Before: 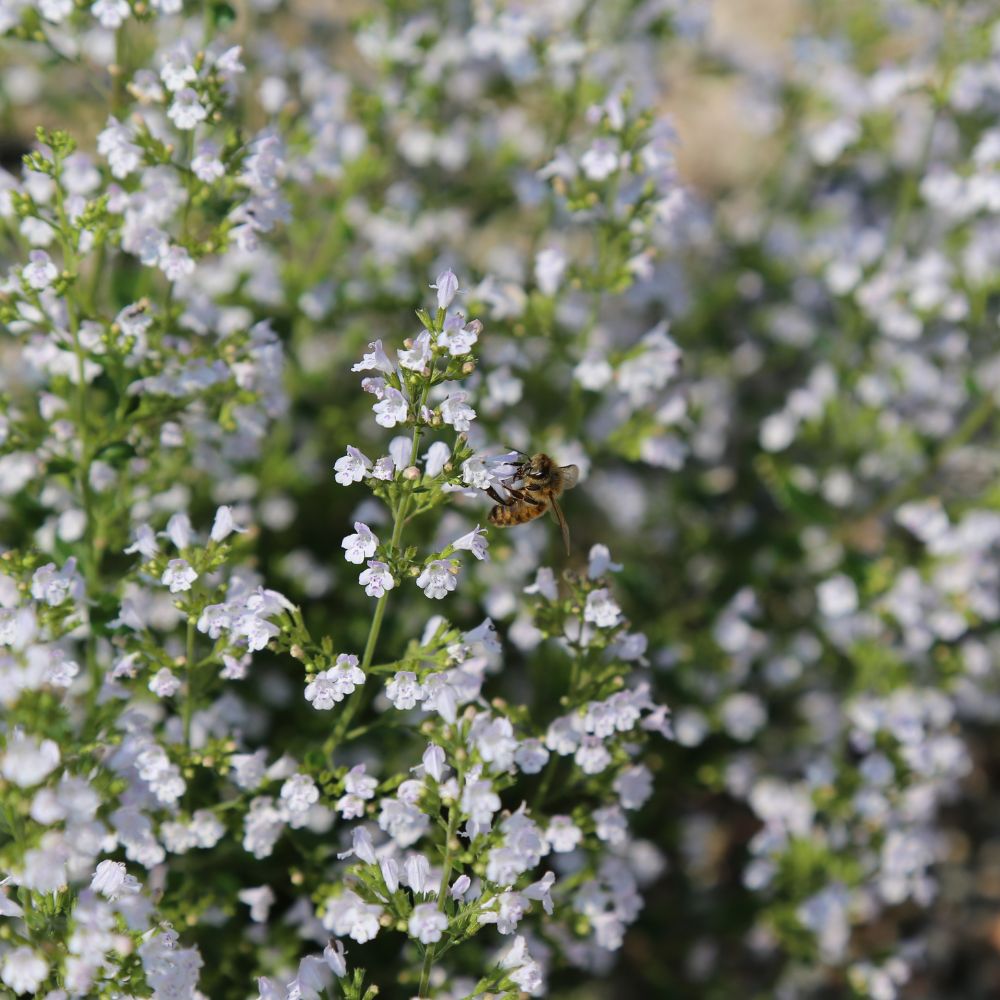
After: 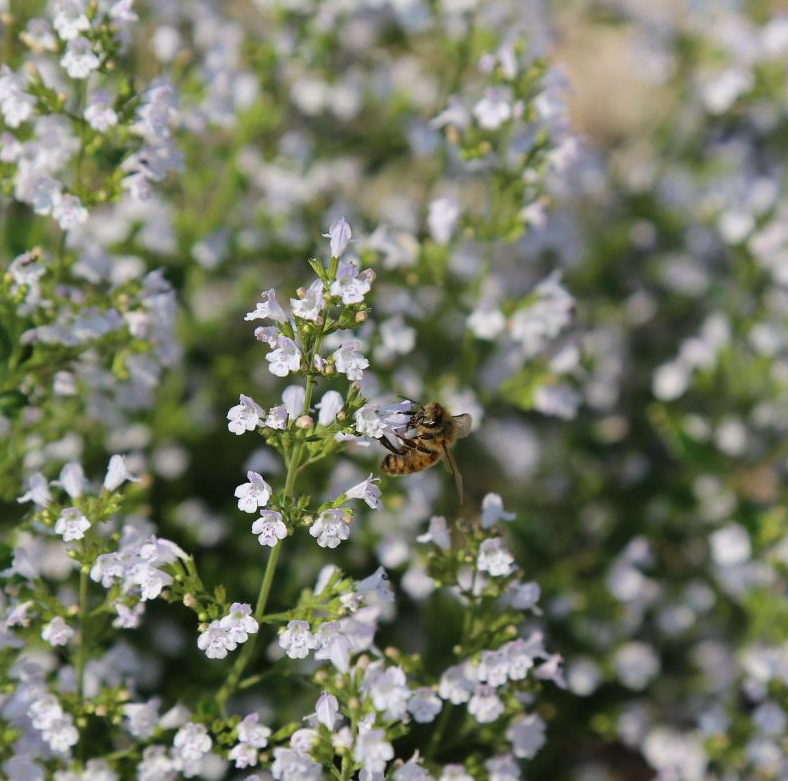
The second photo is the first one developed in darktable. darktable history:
crop and rotate: left 10.77%, top 5.1%, right 10.41%, bottom 16.76%
white balance: red 1.009, blue 0.985
